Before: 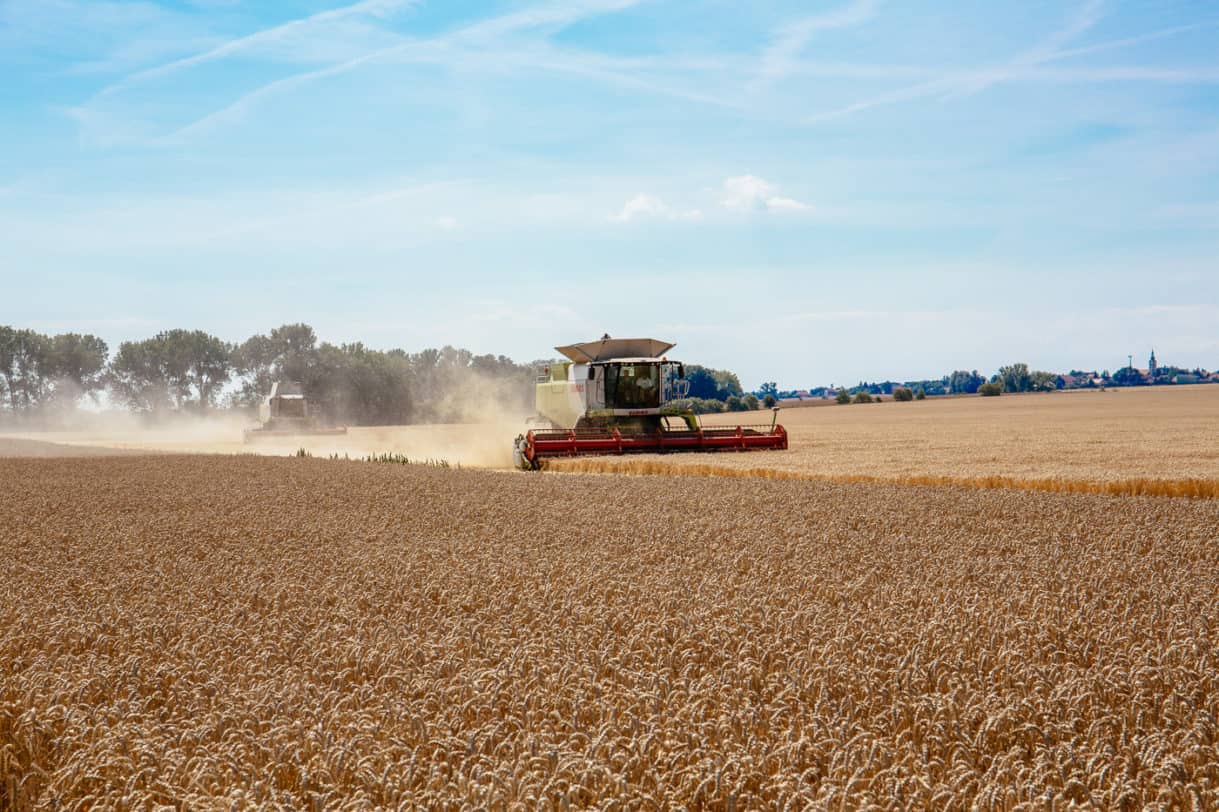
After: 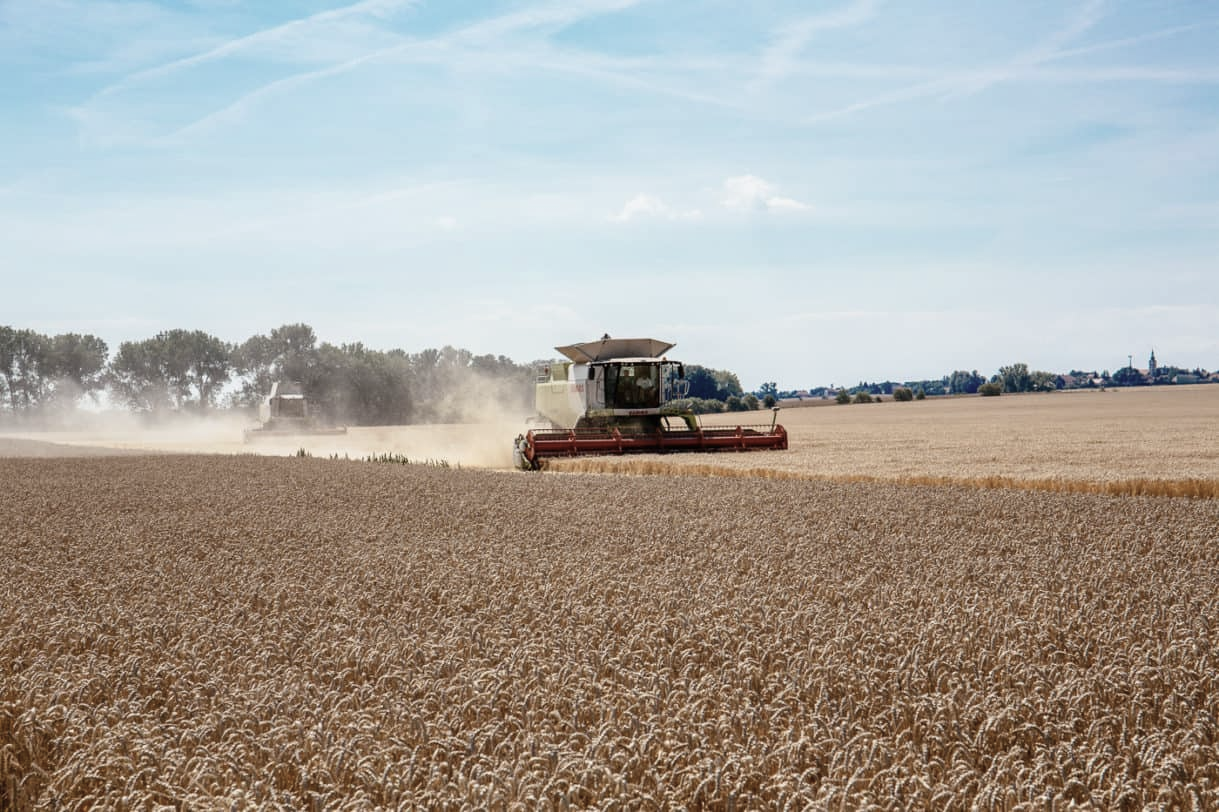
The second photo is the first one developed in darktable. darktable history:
contrast brightness saturation: contrast 0.1, saturation -0.36
color balance rgb: on, module defaults
